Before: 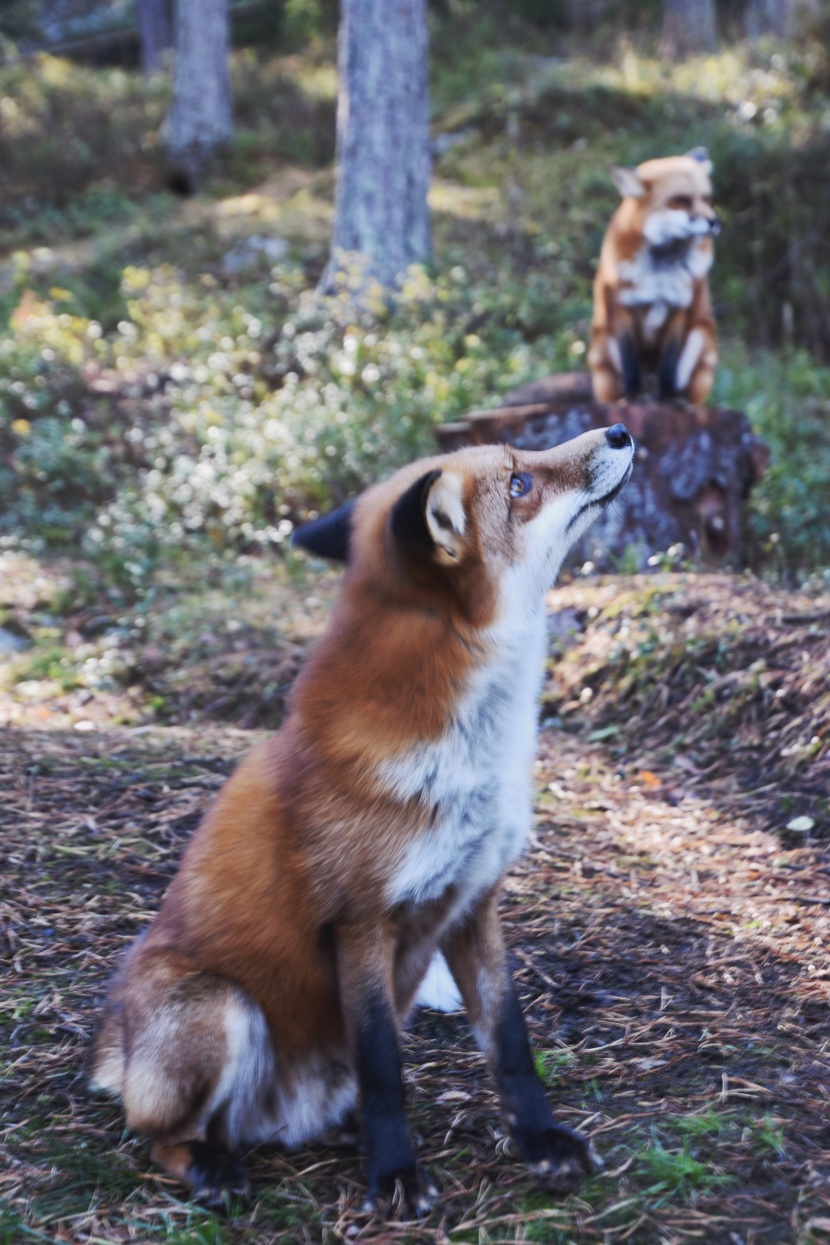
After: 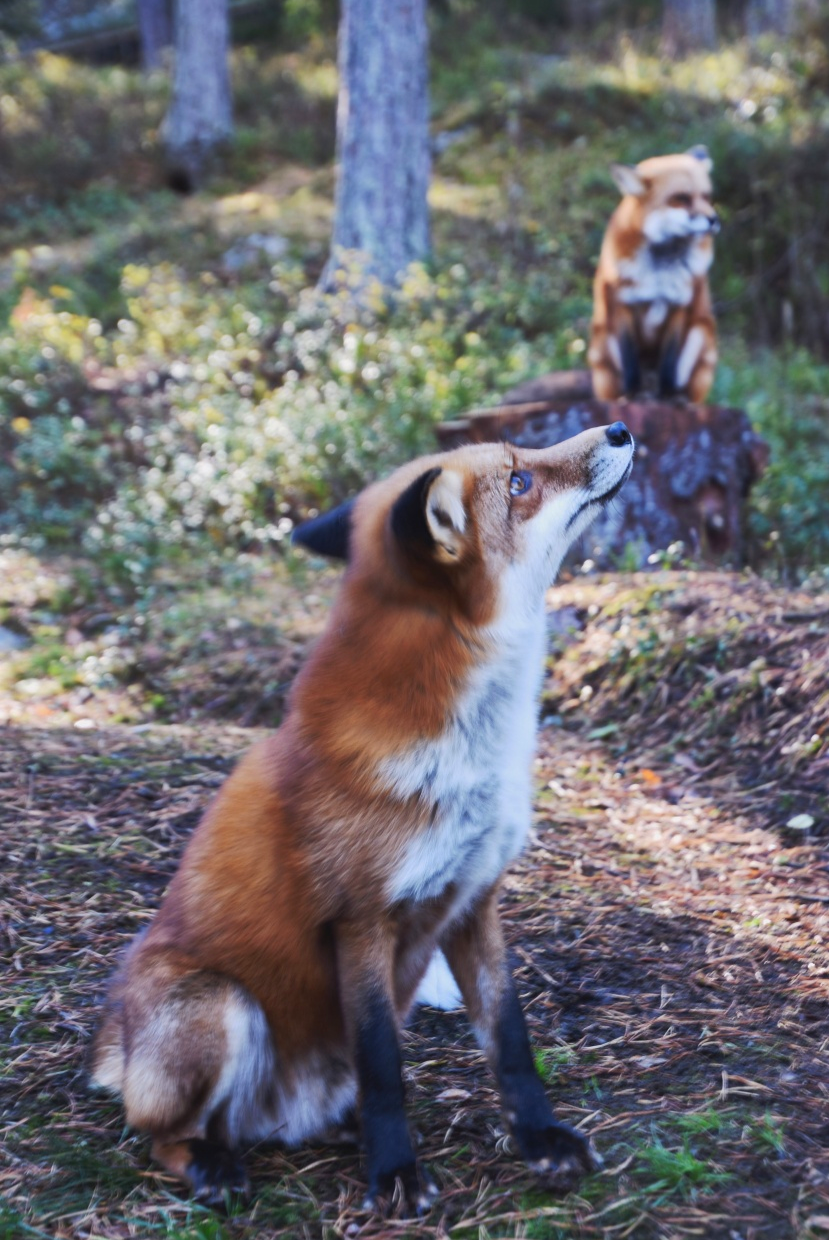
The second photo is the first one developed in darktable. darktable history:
crop: top 0.214%, bottom 0.114%
contrast brightness saturation: saturation 0.183
tone equalizer: edges refinement/feathering 500, mask exposure compensation -1.57 EV, preserve details no
